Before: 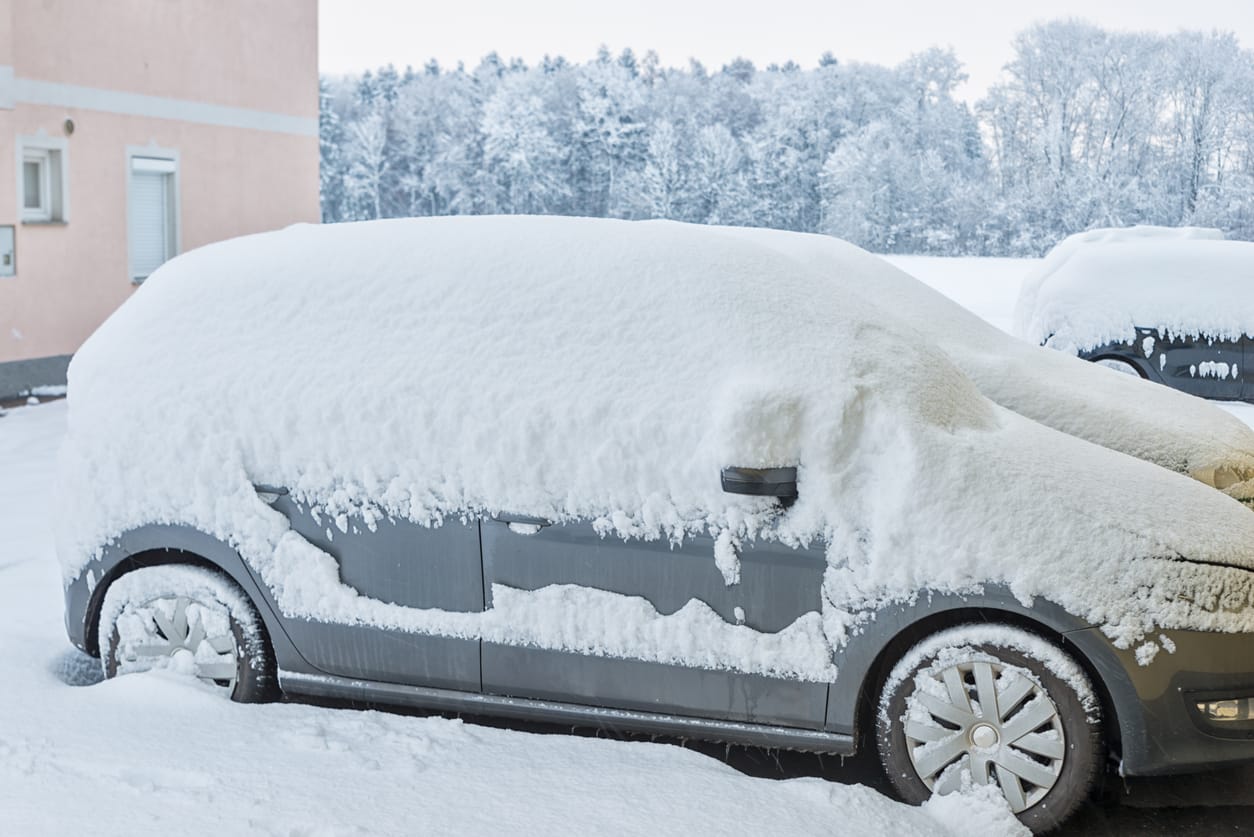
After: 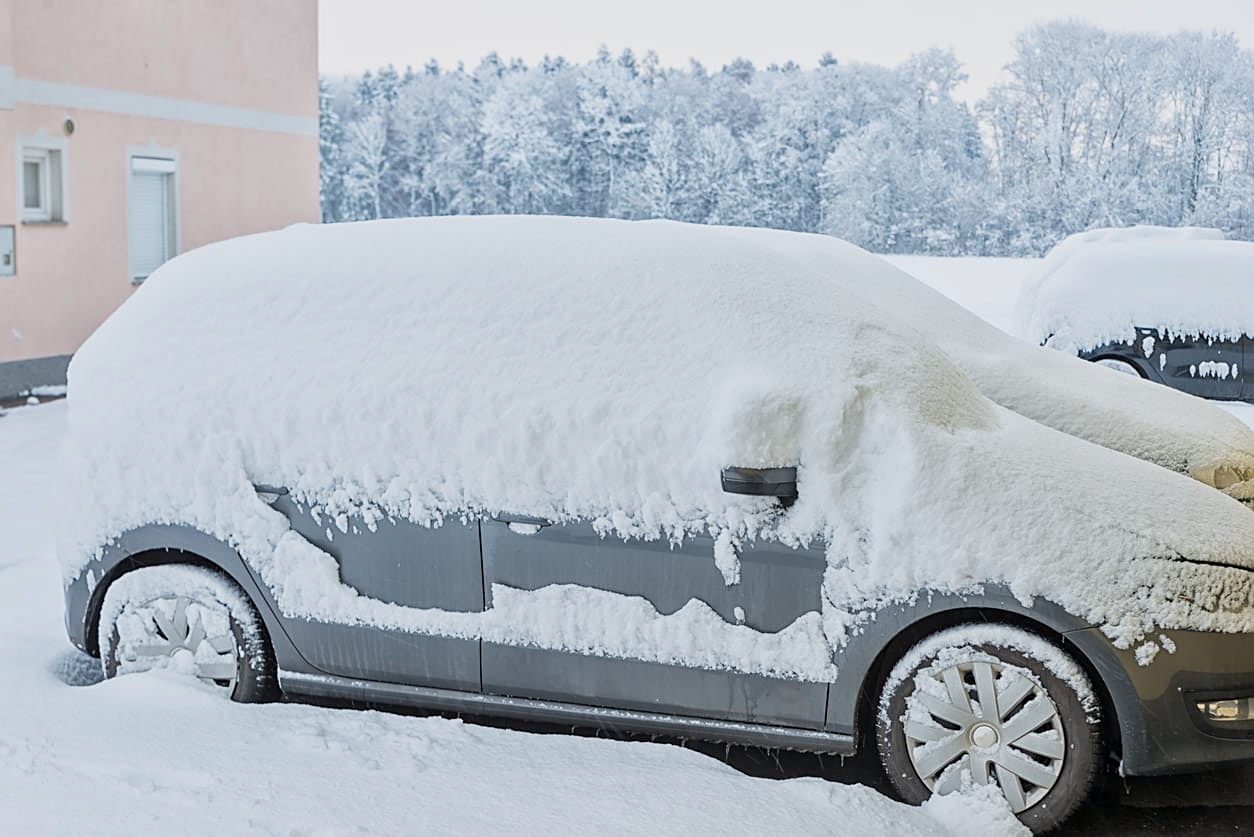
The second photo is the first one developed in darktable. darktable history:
filmic rgb: black relative exposure -11.35 EV, white relative exposure 3.22 EV, hardness 6.76, color science v6 (2022)
sharpen: on, module defaults
